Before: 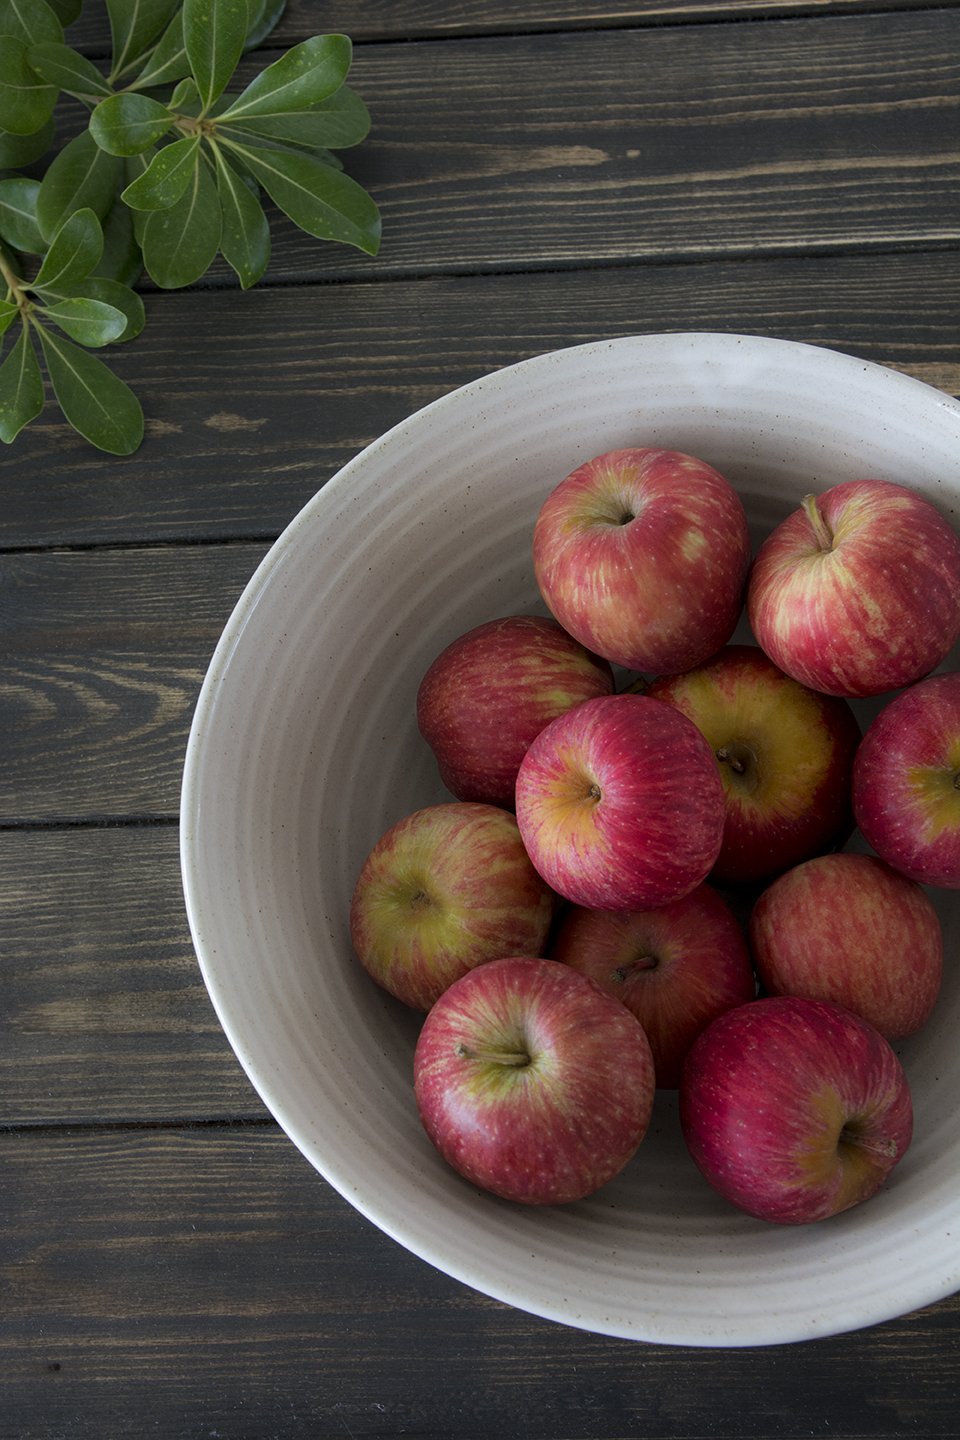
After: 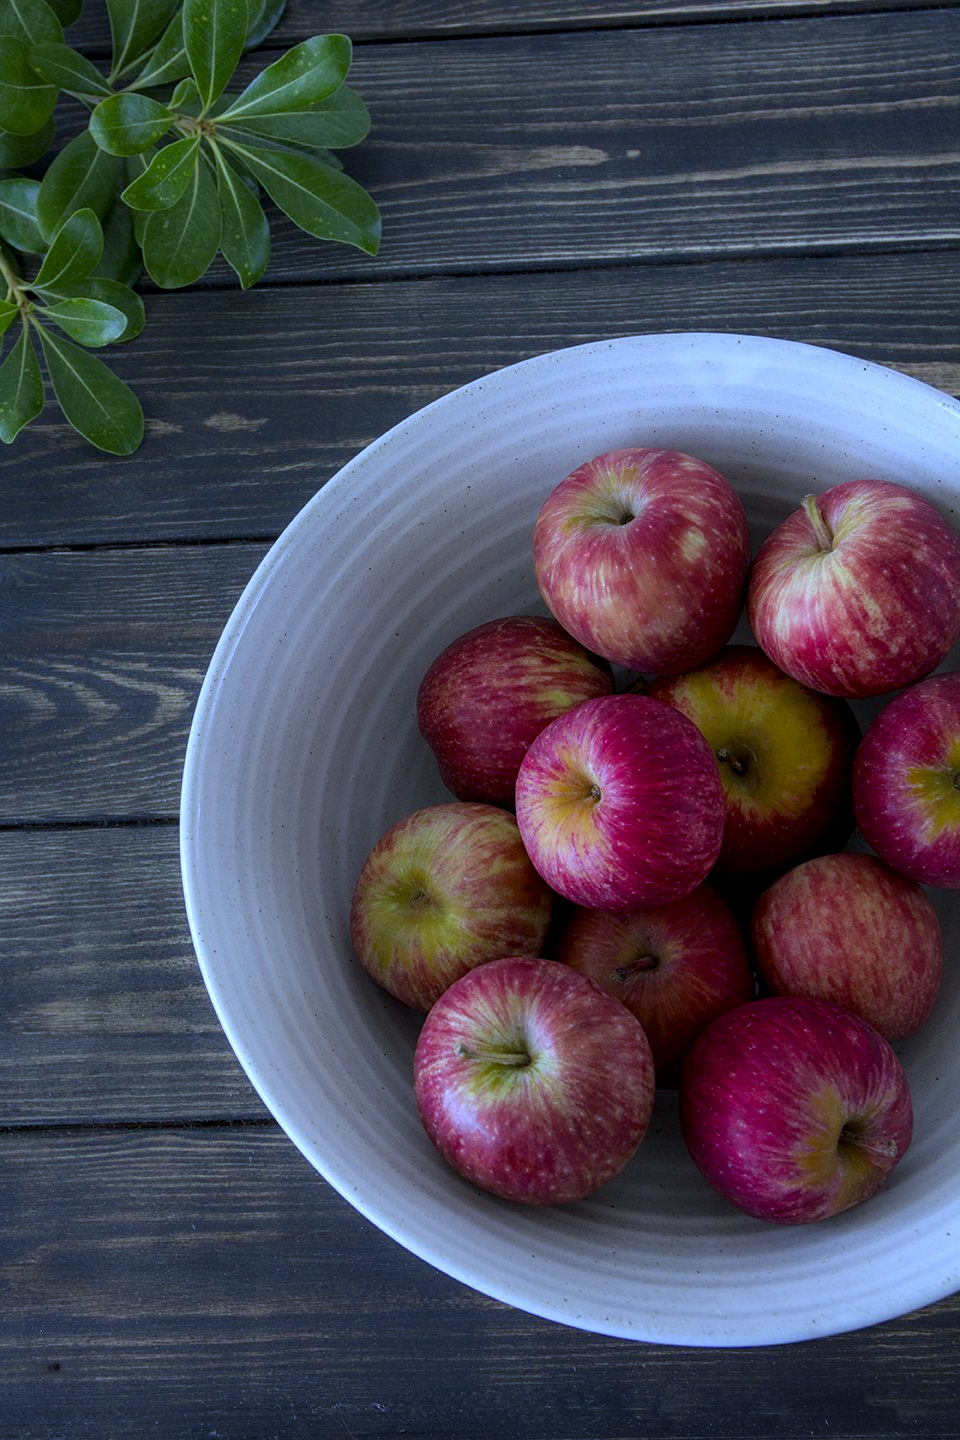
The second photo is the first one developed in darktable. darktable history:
color balance rgb: linear chroma grading › shadows -8%, linear chroma grading › global chroma 10%, perceptual saturation grading › global saturation 2%, perceptual saturation grading › highlights -2%, perceptual saturation grading › mid-tones 4%, perceptual saturation grading › shadows 8%, perceptual brilliance grading › global brilliance 2%, perceptual brilliance grading › highlights -4%, global vibrance 16%, saturation formula JzAzBz (2021)
white balance: red 0.871, blue 1.249
local contrast: on, module defaults
exposure: compensate highlight preservation false
